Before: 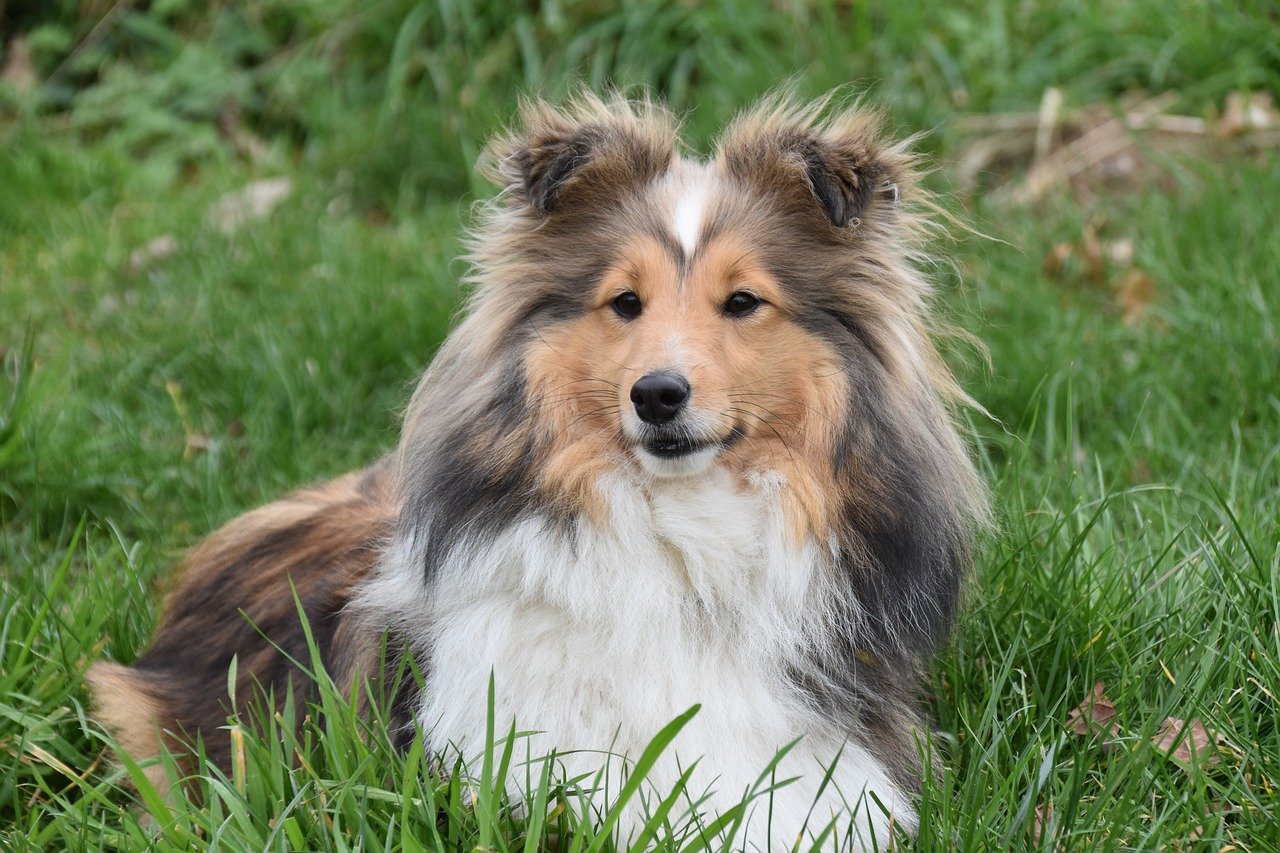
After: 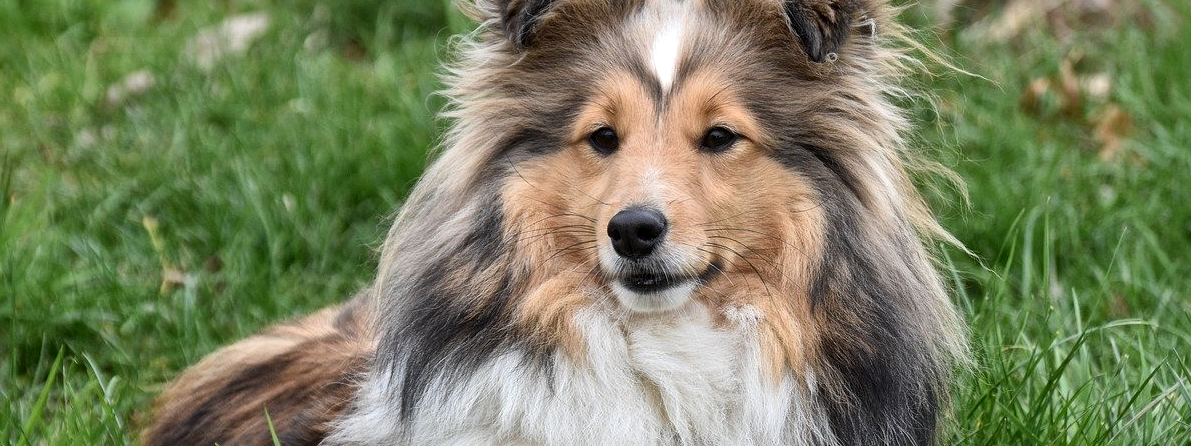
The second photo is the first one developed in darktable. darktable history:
crop: left 1.83%, top 19.371%, right 5.108%, bottom 28.278%
local contrast: mode bilateral grid, contrast 20, coarseness 18, detail 162%, midtone range 0.2
